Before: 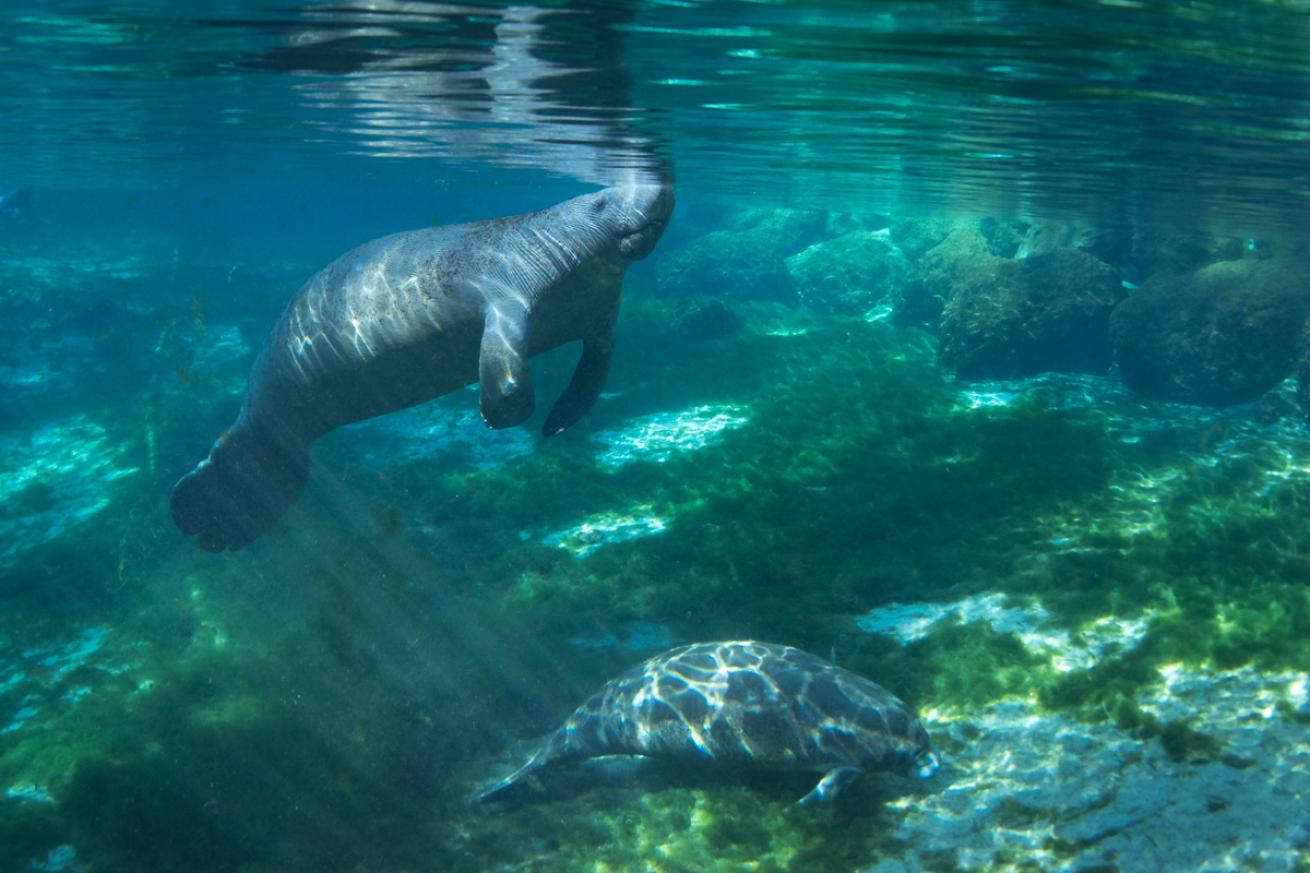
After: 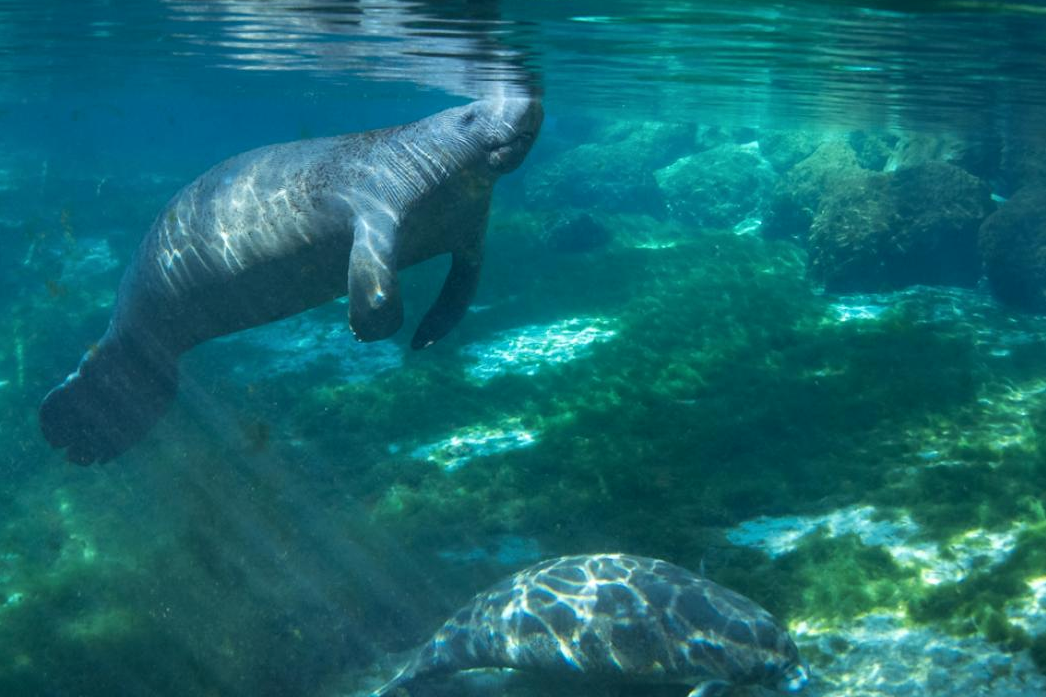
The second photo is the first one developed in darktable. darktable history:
crop and rotate: left 10.071%, top 10.071%, right 10.02%, bottom 10.02%
local contrast: highlights 61%, shadows 106%, detail 107%, midtone range 0.529
